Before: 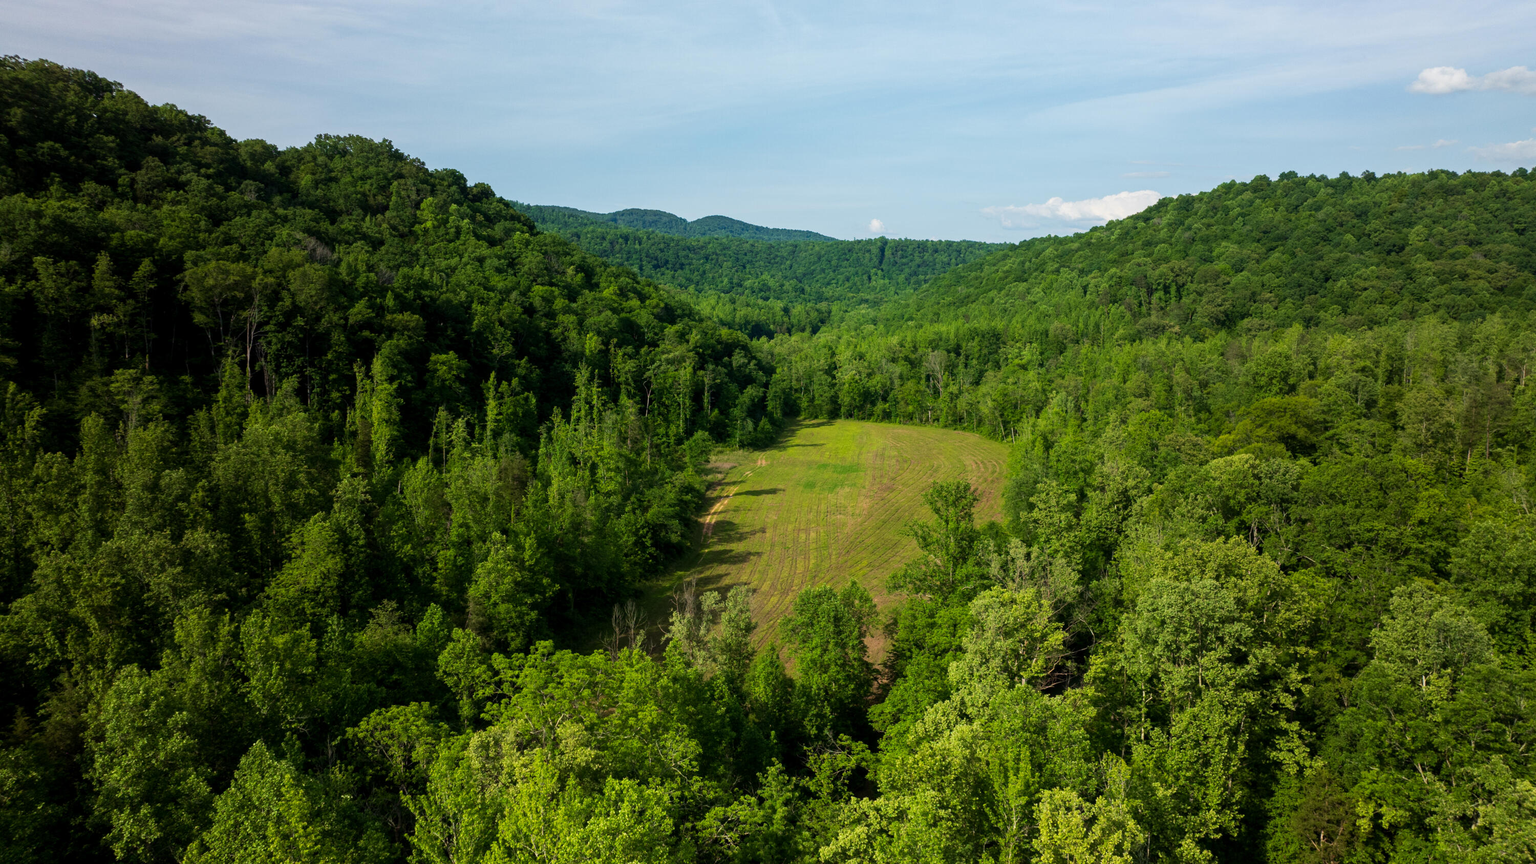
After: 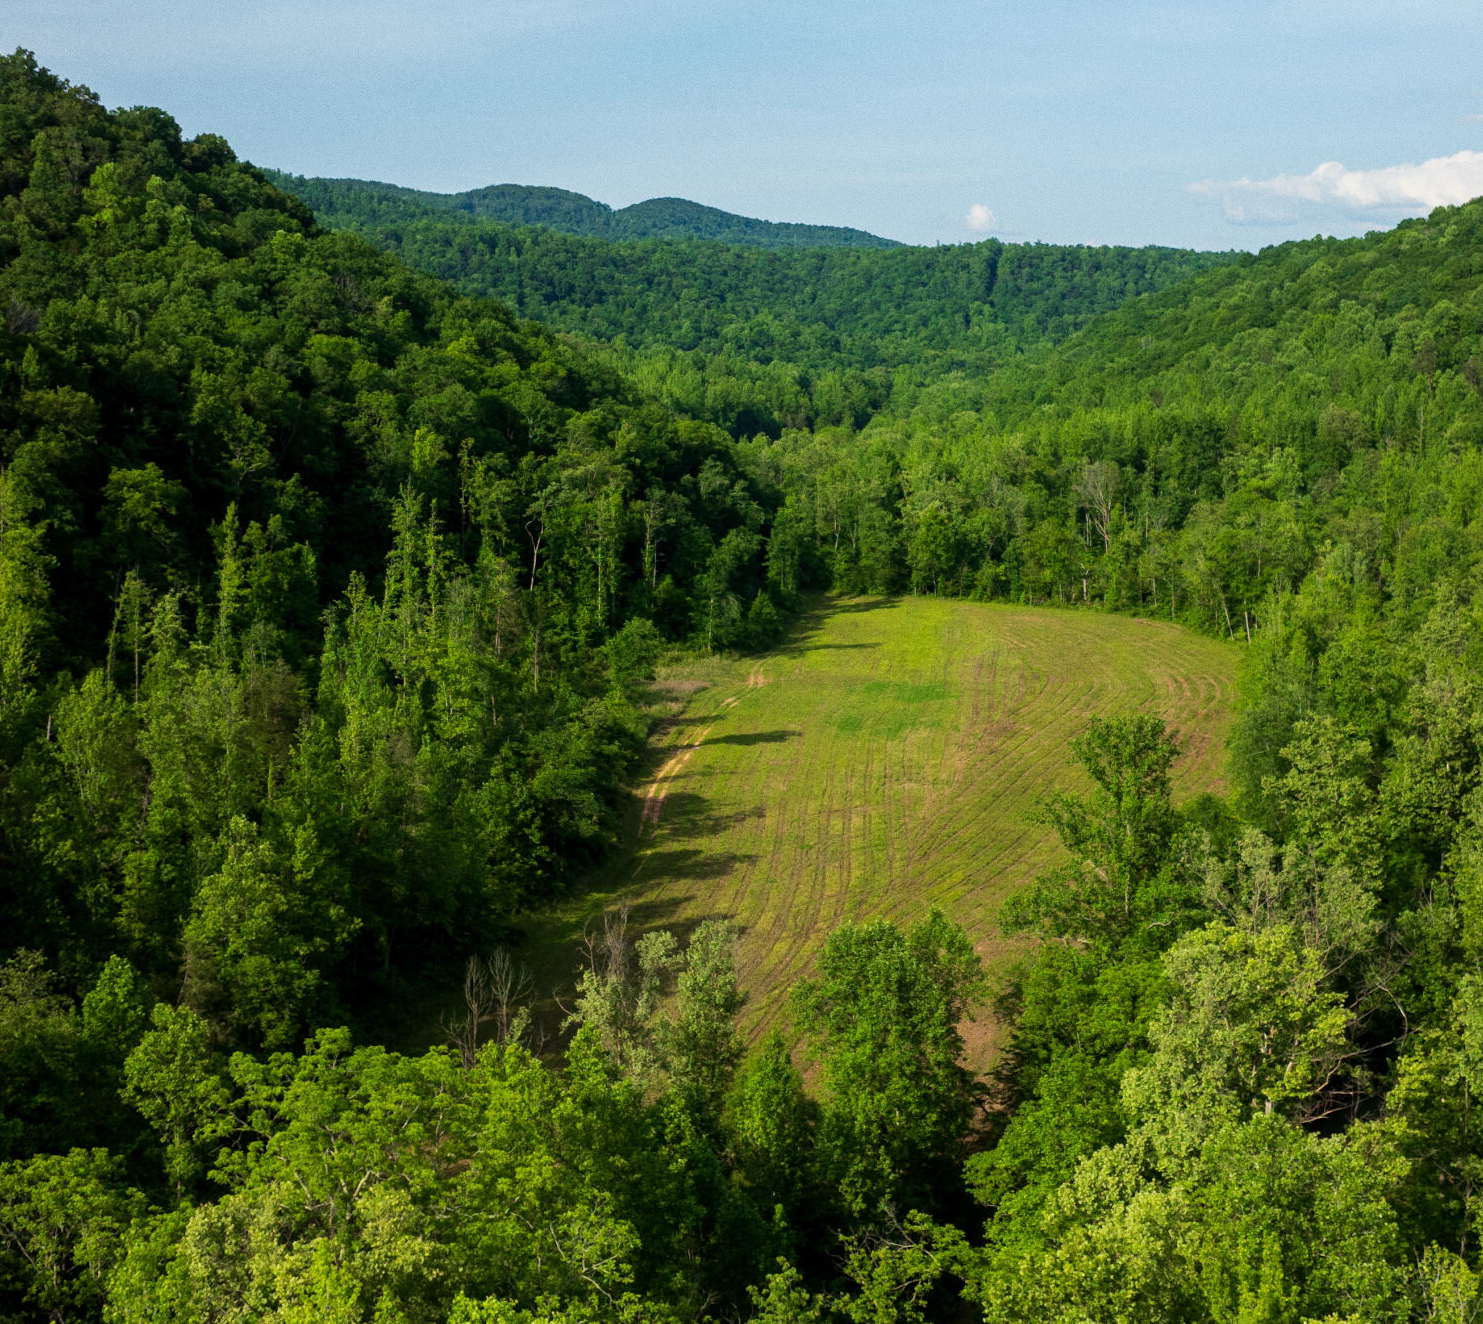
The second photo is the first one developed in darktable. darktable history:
grain: coarseness 0.09 ISO
crop and rotate: angle 0.02°, left 24.353%, top 13.219%, right 26.156%, bottom 8.224%
